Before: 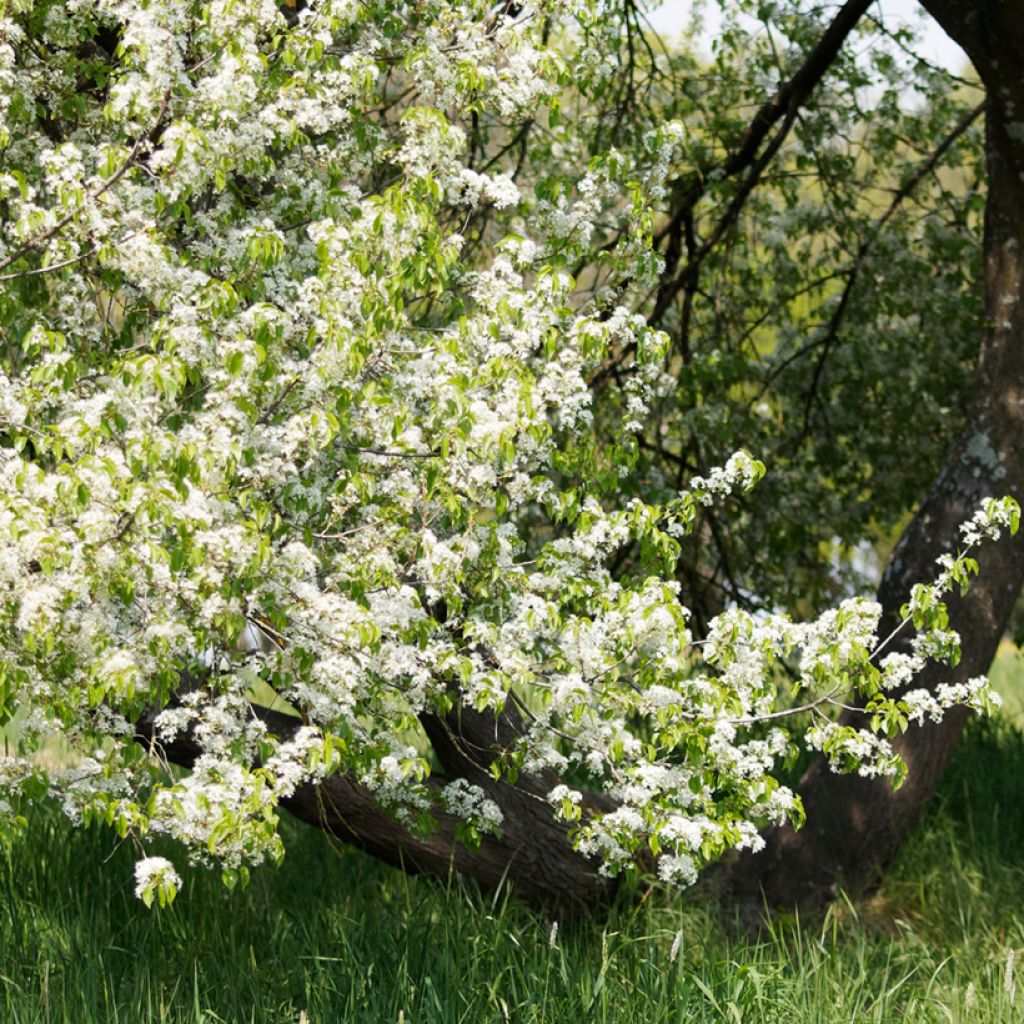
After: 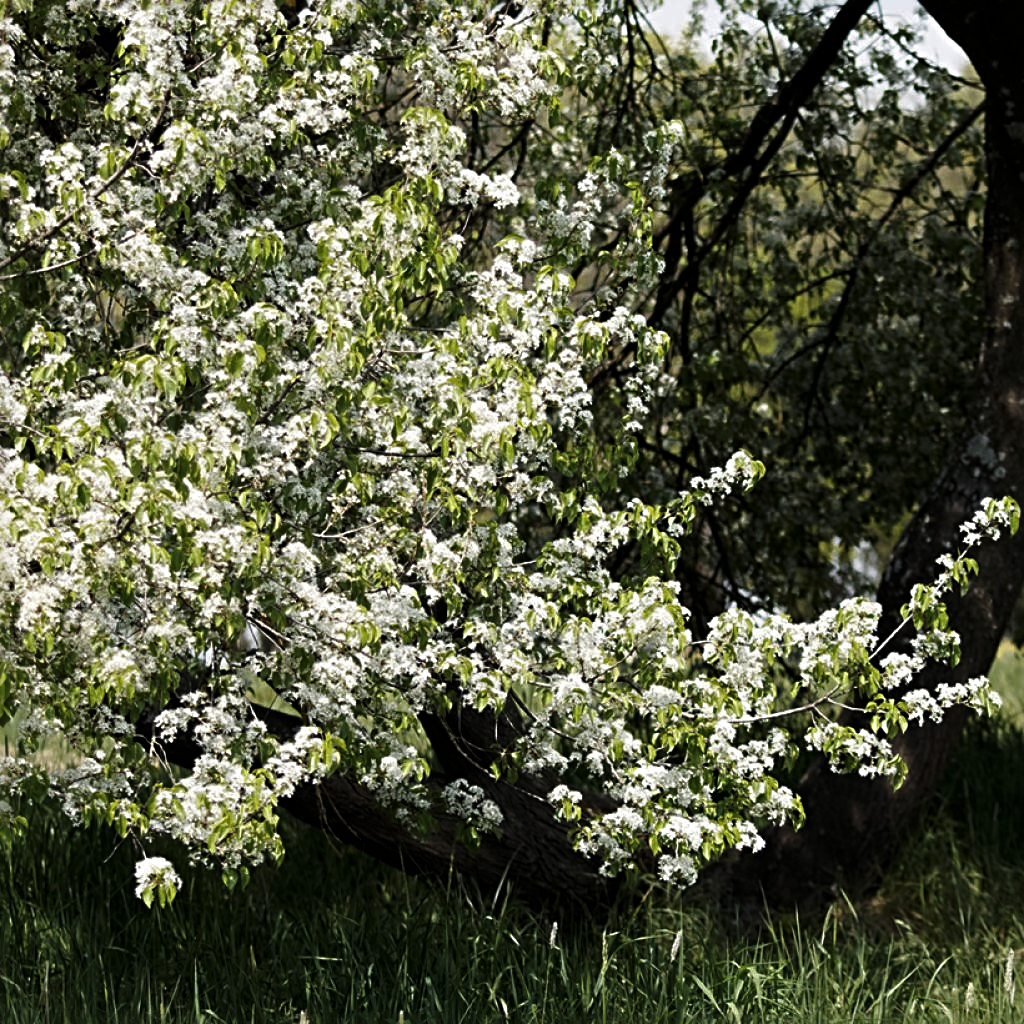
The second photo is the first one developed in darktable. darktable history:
sharpen: radius 3.955
levels: levels [0, 0.618, 1]
